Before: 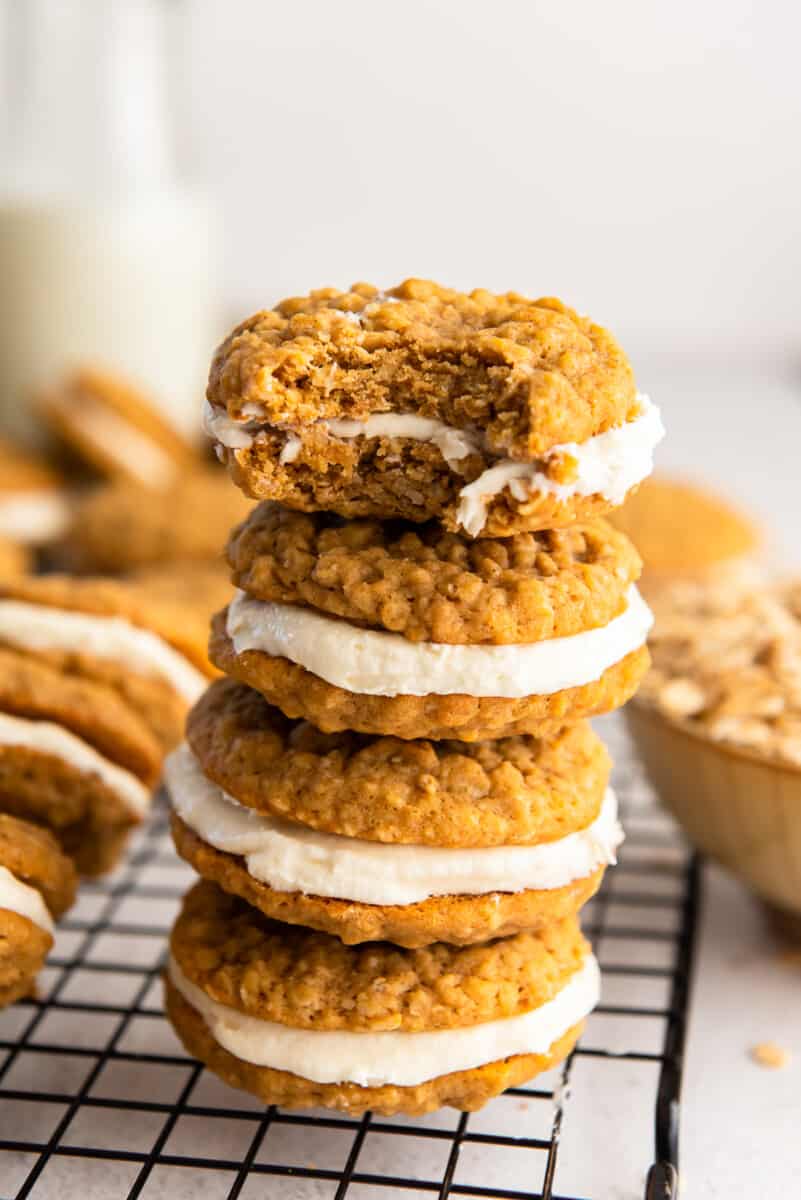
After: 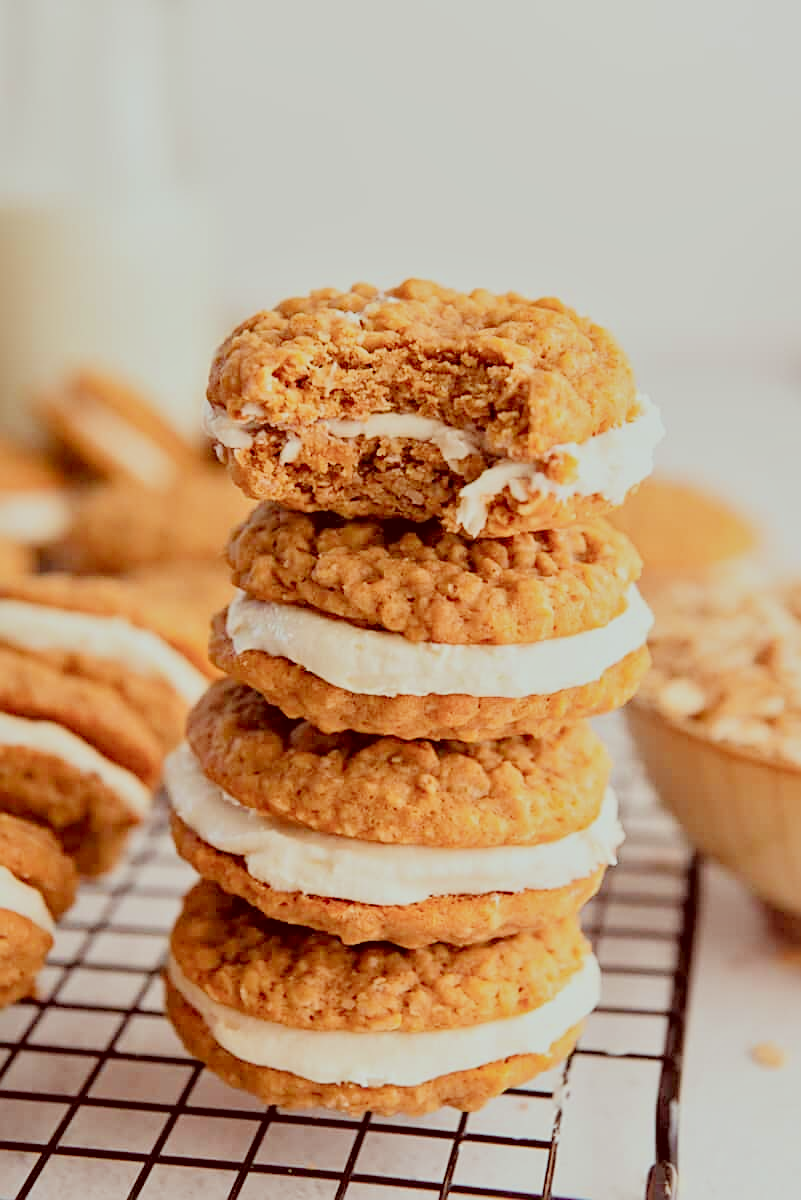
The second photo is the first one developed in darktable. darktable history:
filmic rgb: black relative exposure -7.97 EV, white relative exposure 8 EV, threshold 2.94 EV, hardness 2.43, latitude 11.03%, contrast 0.714, highlights saturation mix 9.73%, shadows ↔ highlights balance 1.44%, enable highlight reconstruction true
sharpen: on, module defaults
exposure: black level correction 0, exposure 1.105 EV, compensate exposure bias true, compensate highlight preservation false
local contrast: mode bilateral grid, contrast 29, coarseness 25, midtone range 0.2
color correction: highlights a* -7.25, highlights b* -0.166, shadows a* 20.06, shadows b* 11.69
